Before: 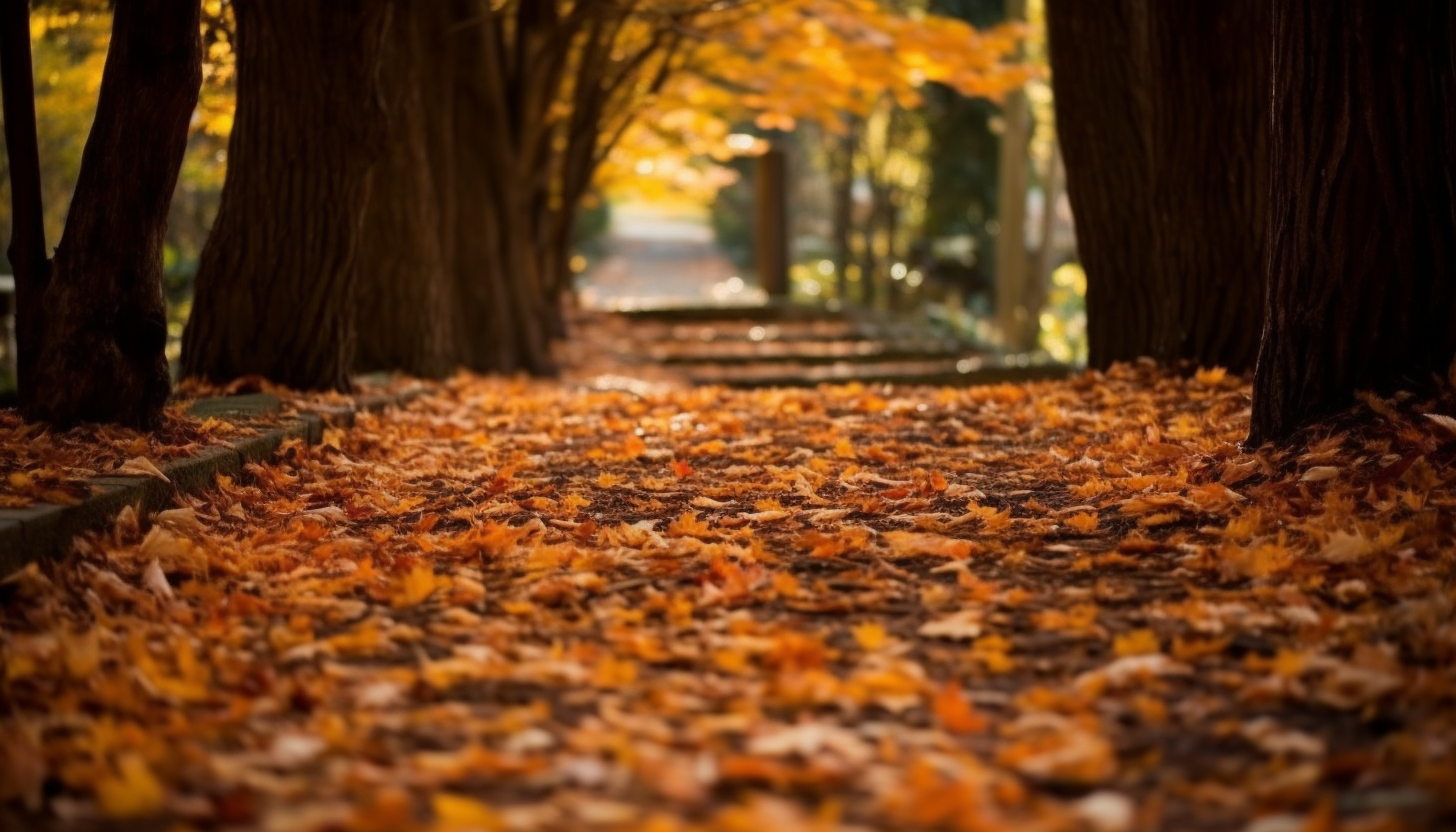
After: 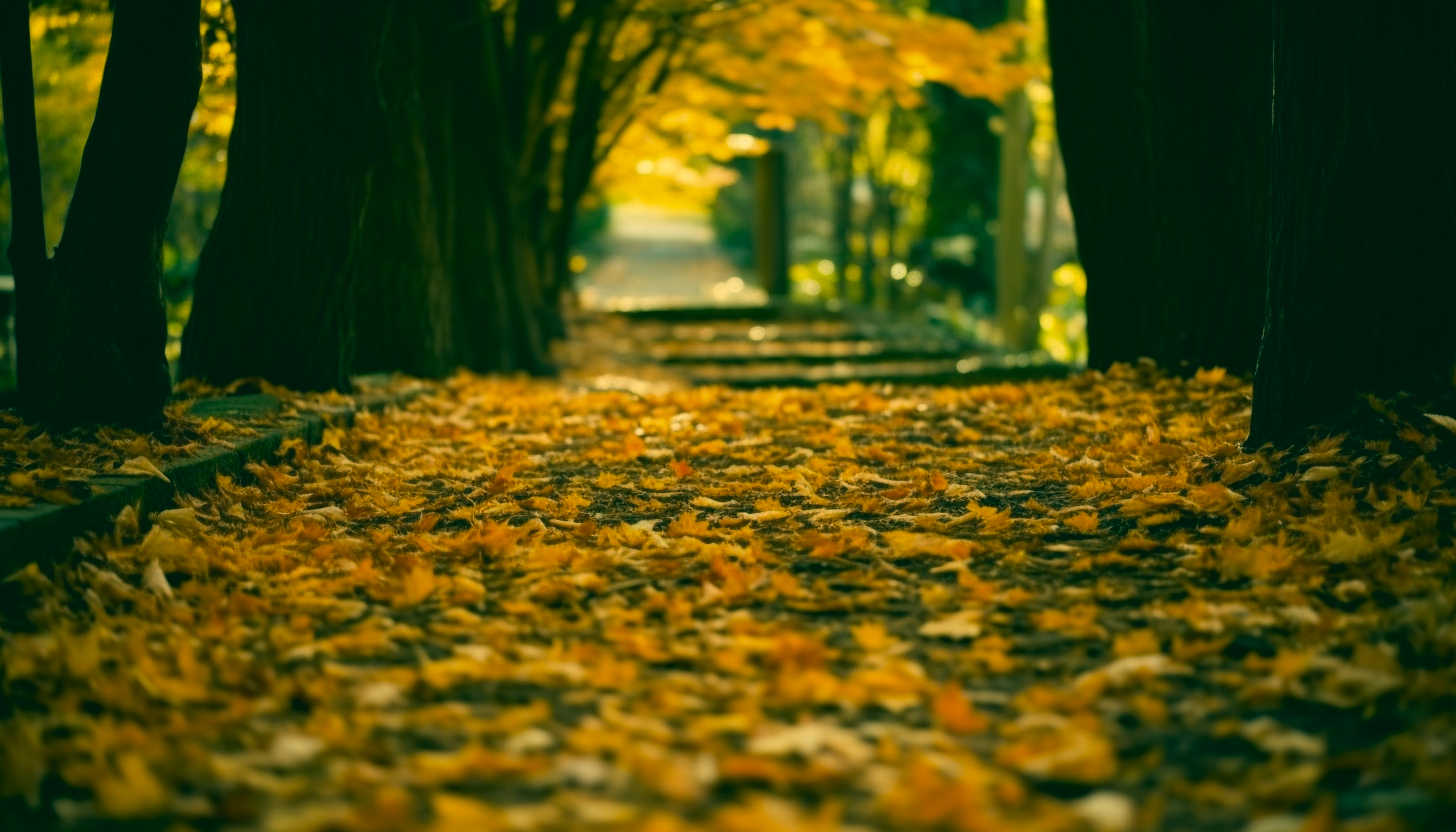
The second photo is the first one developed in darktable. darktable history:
color correction: highlights a* 1.87, highlights b* 34.45, shadows a* -37.17, shadows b* -5.67
